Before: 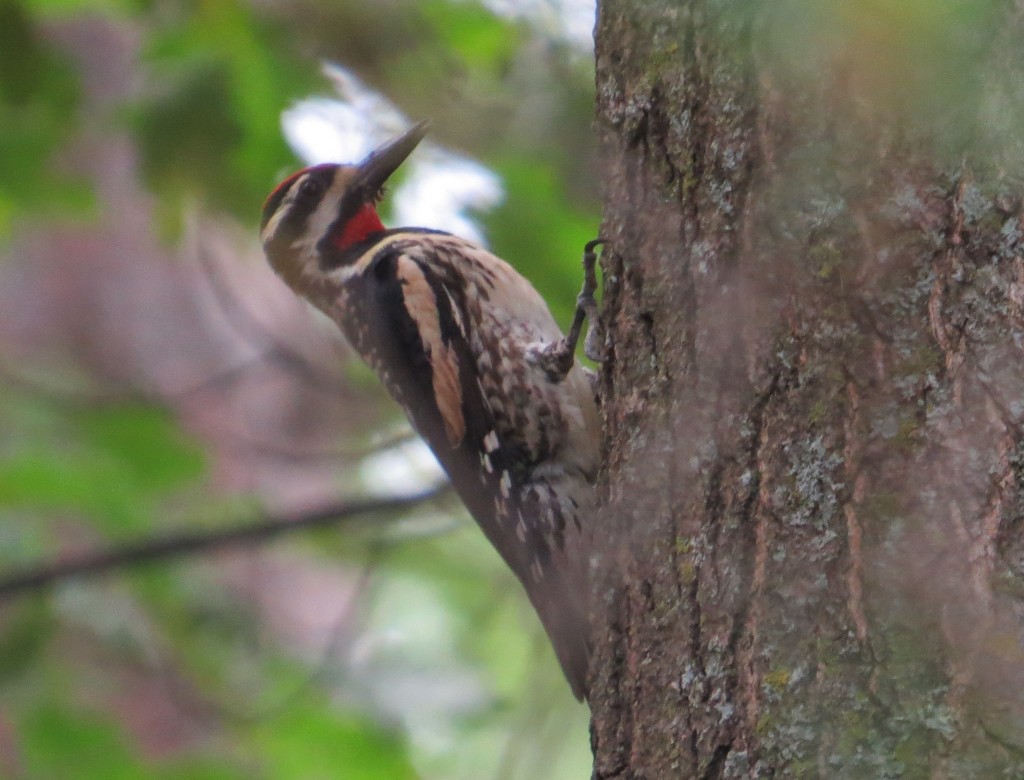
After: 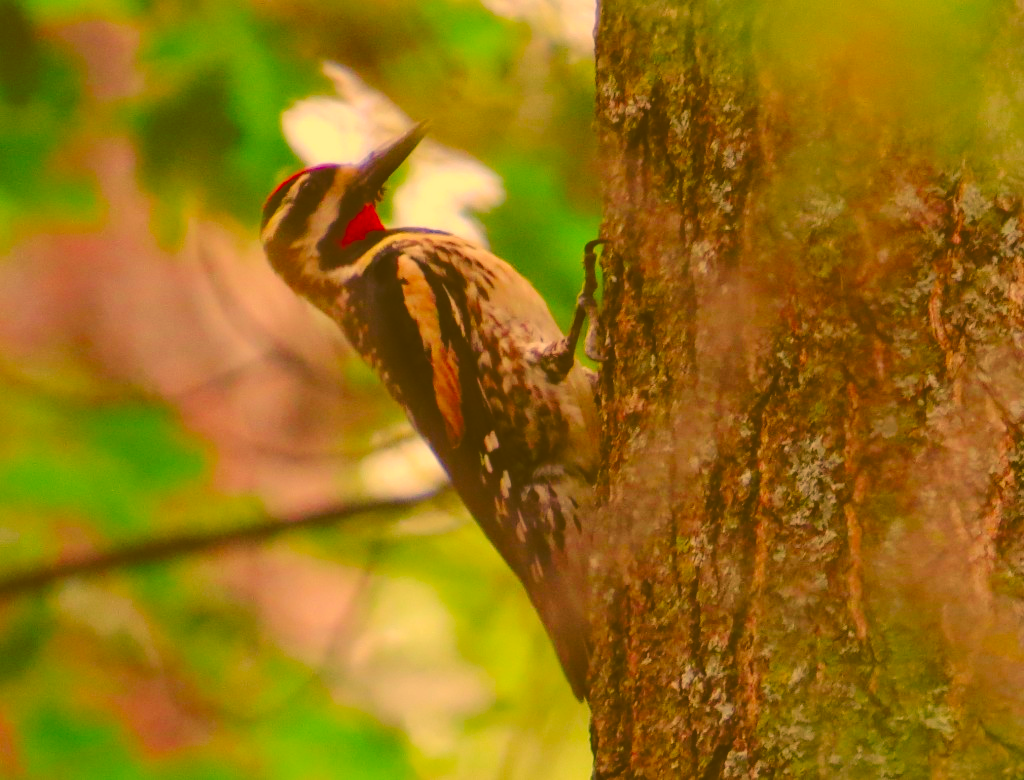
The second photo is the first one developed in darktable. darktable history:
base curve: curves: ch0 [(0, 0.024) (0.055, 0.065) (0.121, 0.166) (0.236, 0.319) (0.693, 0.726) (1, 1)], preserve colors none
color correction: highlights a* 10.85, highlights b* 30.38, shadows a* 2.63, shadows b* 16.76, saturation 1.72
